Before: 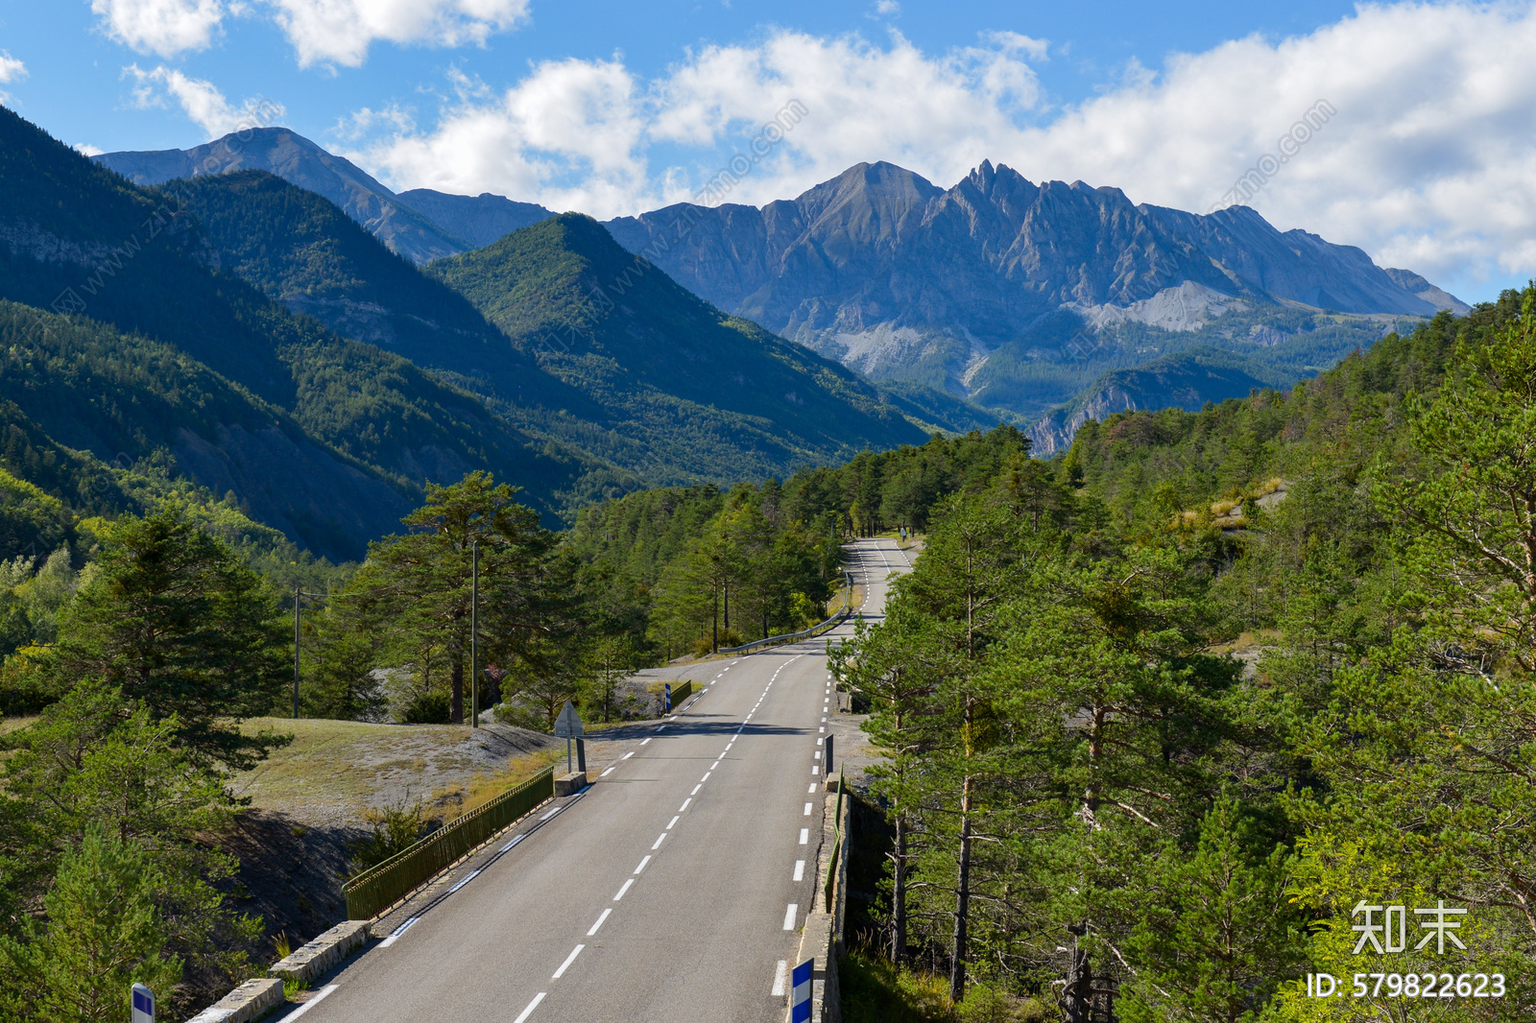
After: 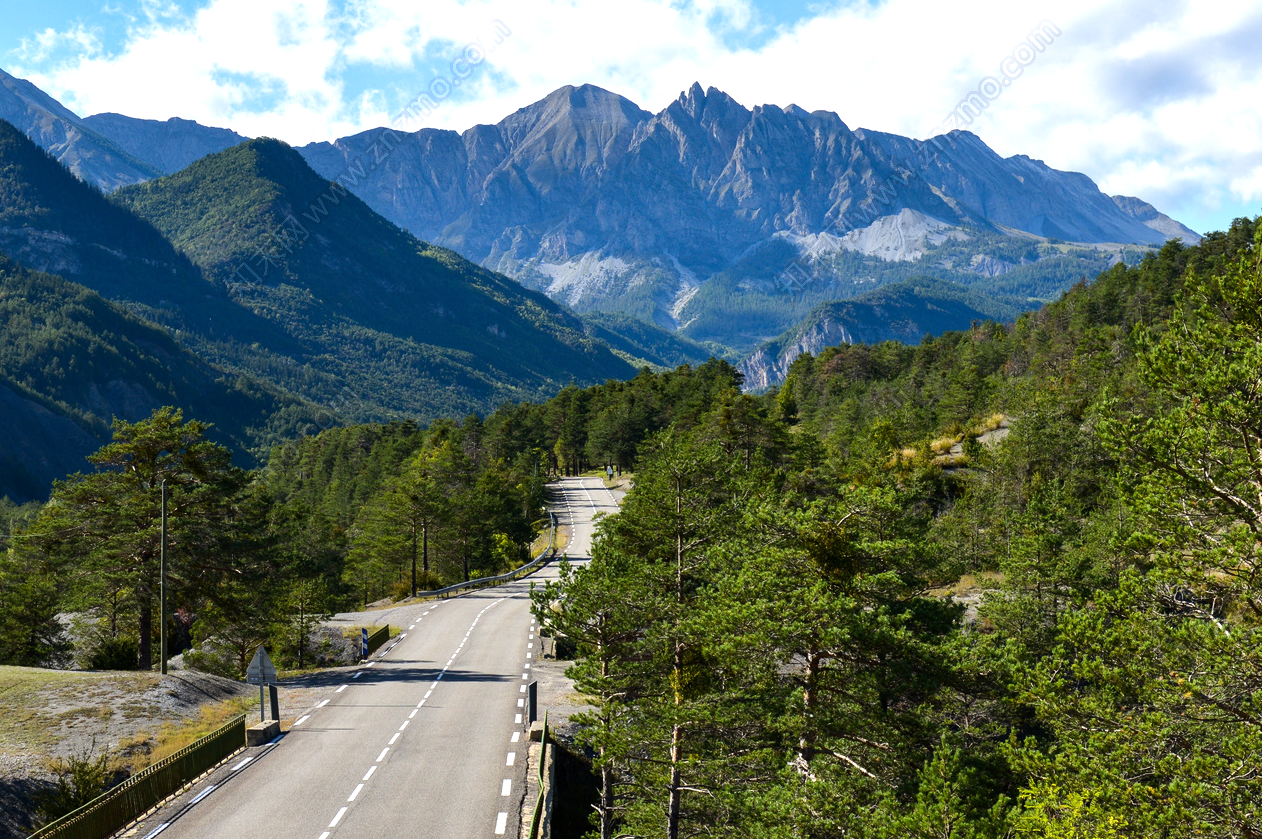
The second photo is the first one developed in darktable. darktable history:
crop and rotate: left 20.74%, top 7.912%, right 0.375%, bottom 13.378%
tone equalizer: -8 EV -0.75 EV, -7 EV -0.7 EV, -6 EV -0.6 EV, -5 EV -0.4 EV, -3 EV 0.4 EV, -2 EV 0.6 EV, -1 EV 0.7 EV, +0 EV 0.75 EV, edges refinement/feathering 500, mask exposure compensation -1.57 EV, preserve details no
